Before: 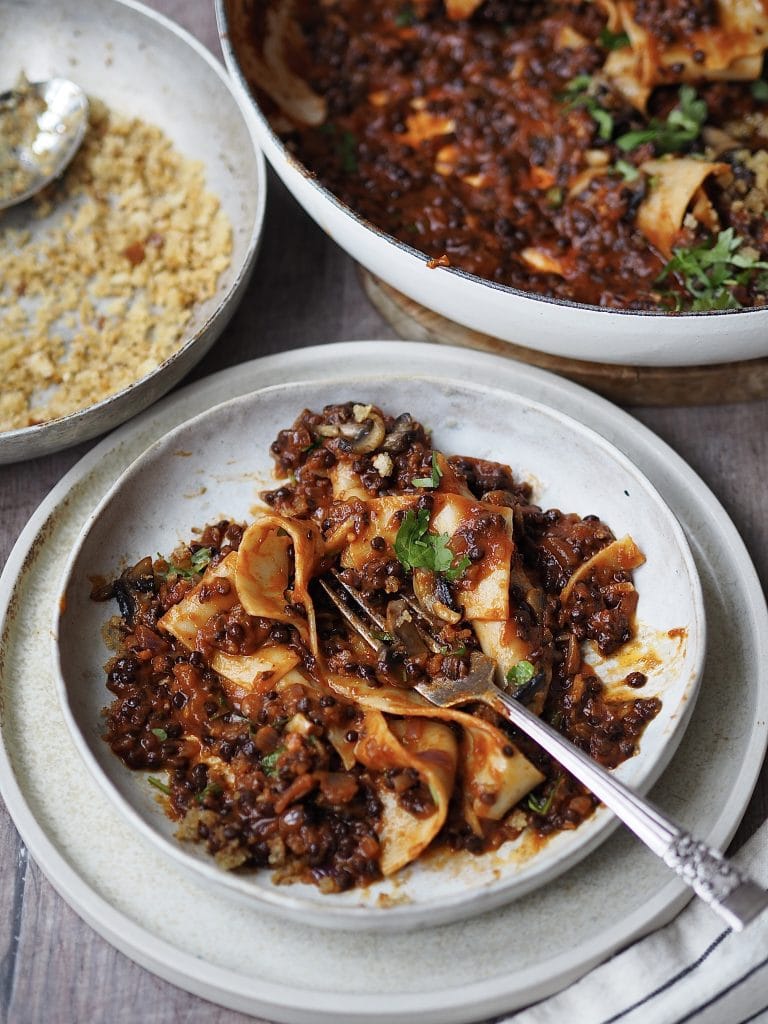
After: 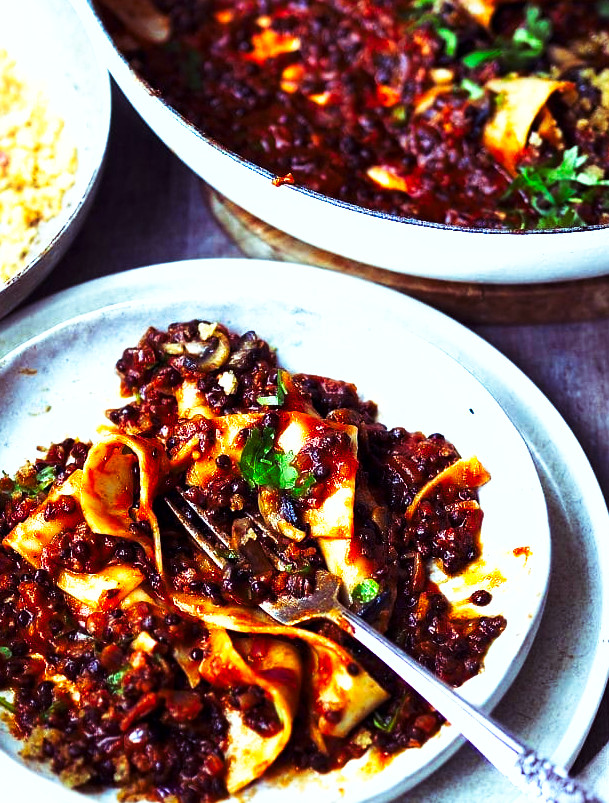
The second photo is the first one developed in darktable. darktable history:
exposure: exposure 0.606 EV, compensate highlight preservation false
color balance rgb: shadows lift › luminance 0.434%, shadows lift › chroma 6.88%, shadows lift › hue 302.88°, highlights gain › luminance 15.478%, highlights gain › chroma 6.881%, highlights gain › hue 128.01°, linear chroma grading › global chroma 8.692%, perceptual saturation grading › global saturation 27.584%, perceptual saturation grading › highlights -25.437%, perceptual saturation grading › shadows 25.127%, global vibrance 20%
tone curve: curves: ch0 [(0, 0) (0.56, 0.467) (0.846, 0.934) (1, 1)], preserve colors none
crop and rotate: left 20.261%, top 8.027%, right 0.356%, bottom 13.532%
local contrast: mode bilateral grid, contrast 20, coarseness 50, detail 119%, midtone range 0.2
shadows and highlights: highlights 69.59, soften with gaussian
color calibration: illuminant custom, x 0.367, y 0.392, temperature 4437.31 K
